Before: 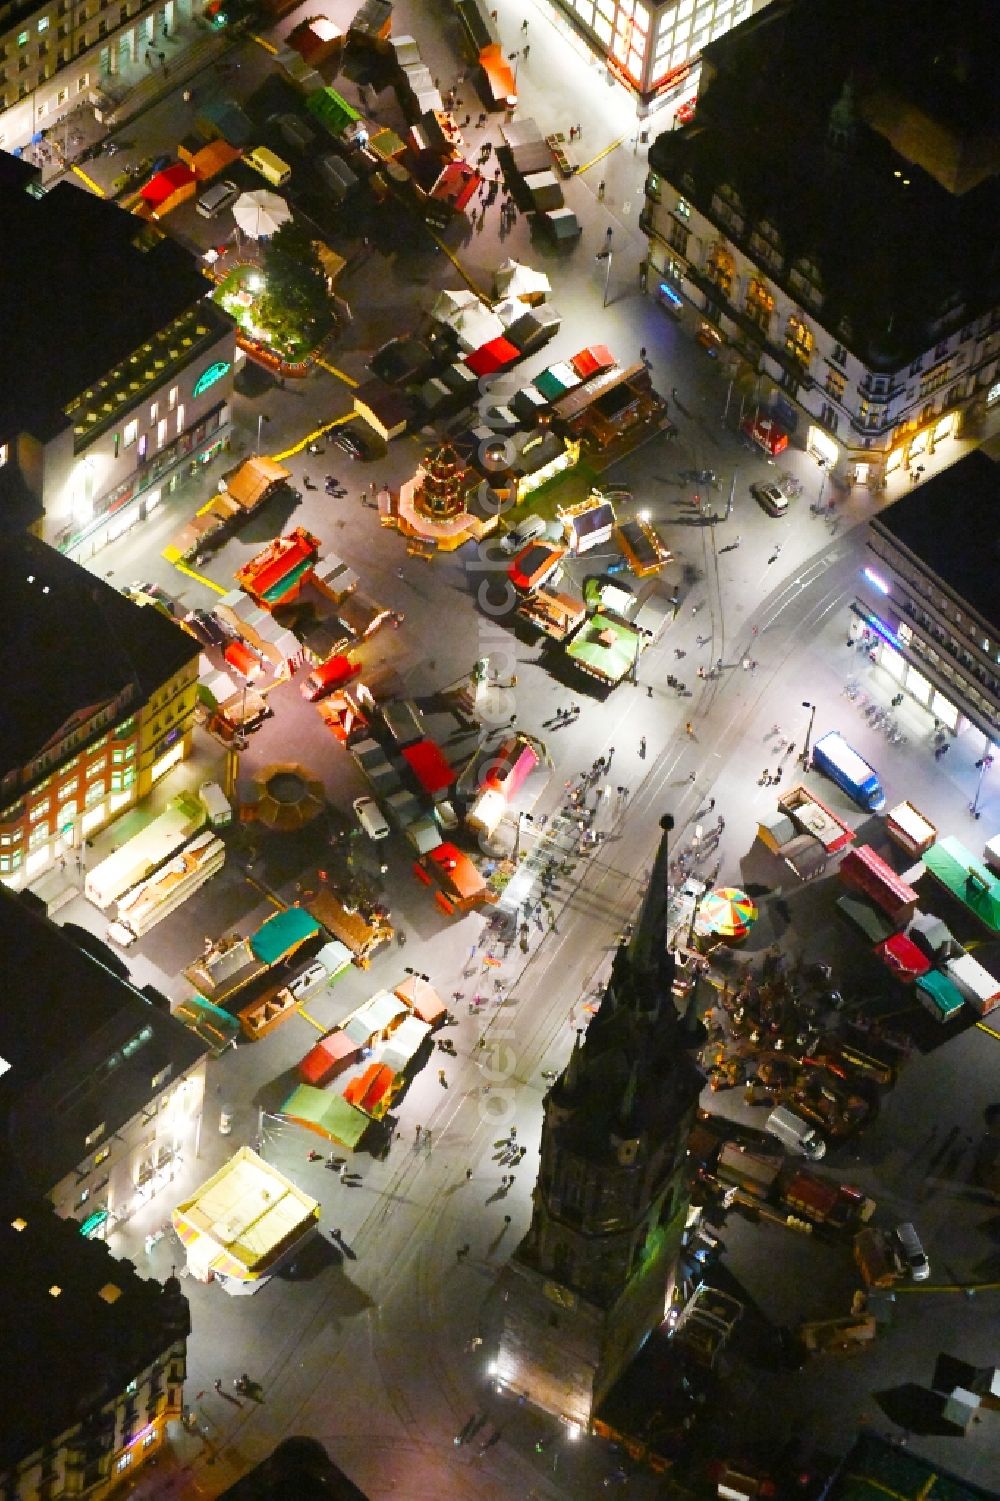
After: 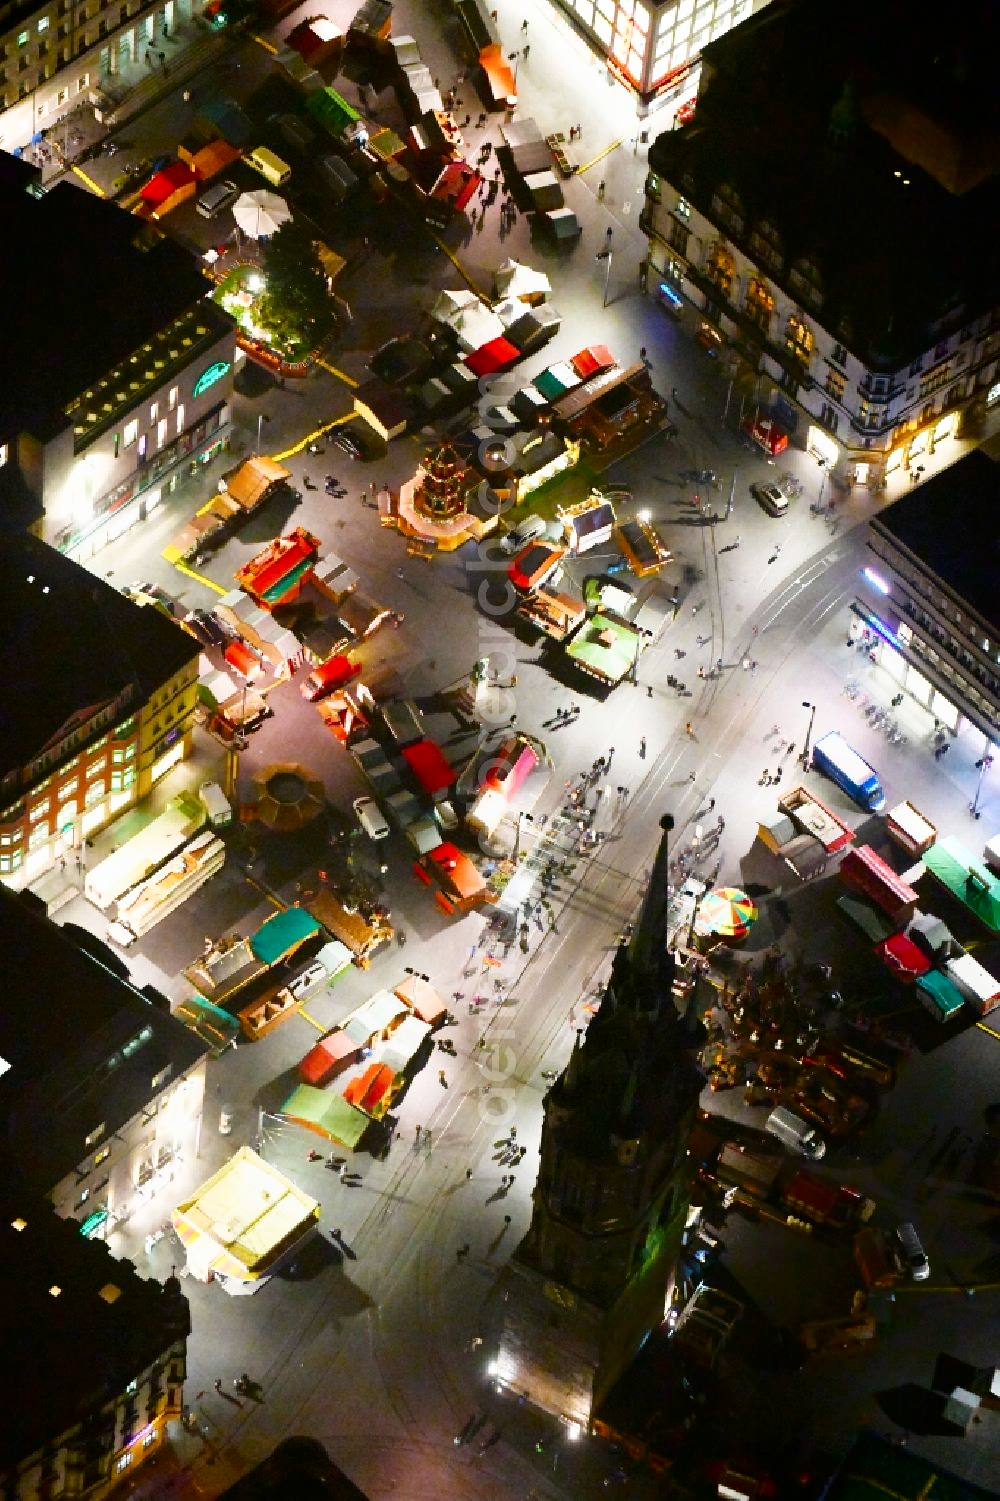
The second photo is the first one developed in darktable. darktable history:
shadows and highlights: shadows -62.68, white point adjustment -5.08, highlights 61.72
exposure: exposure -0.011 EV, compensate exposure bias true, compensate highlight preservation false
